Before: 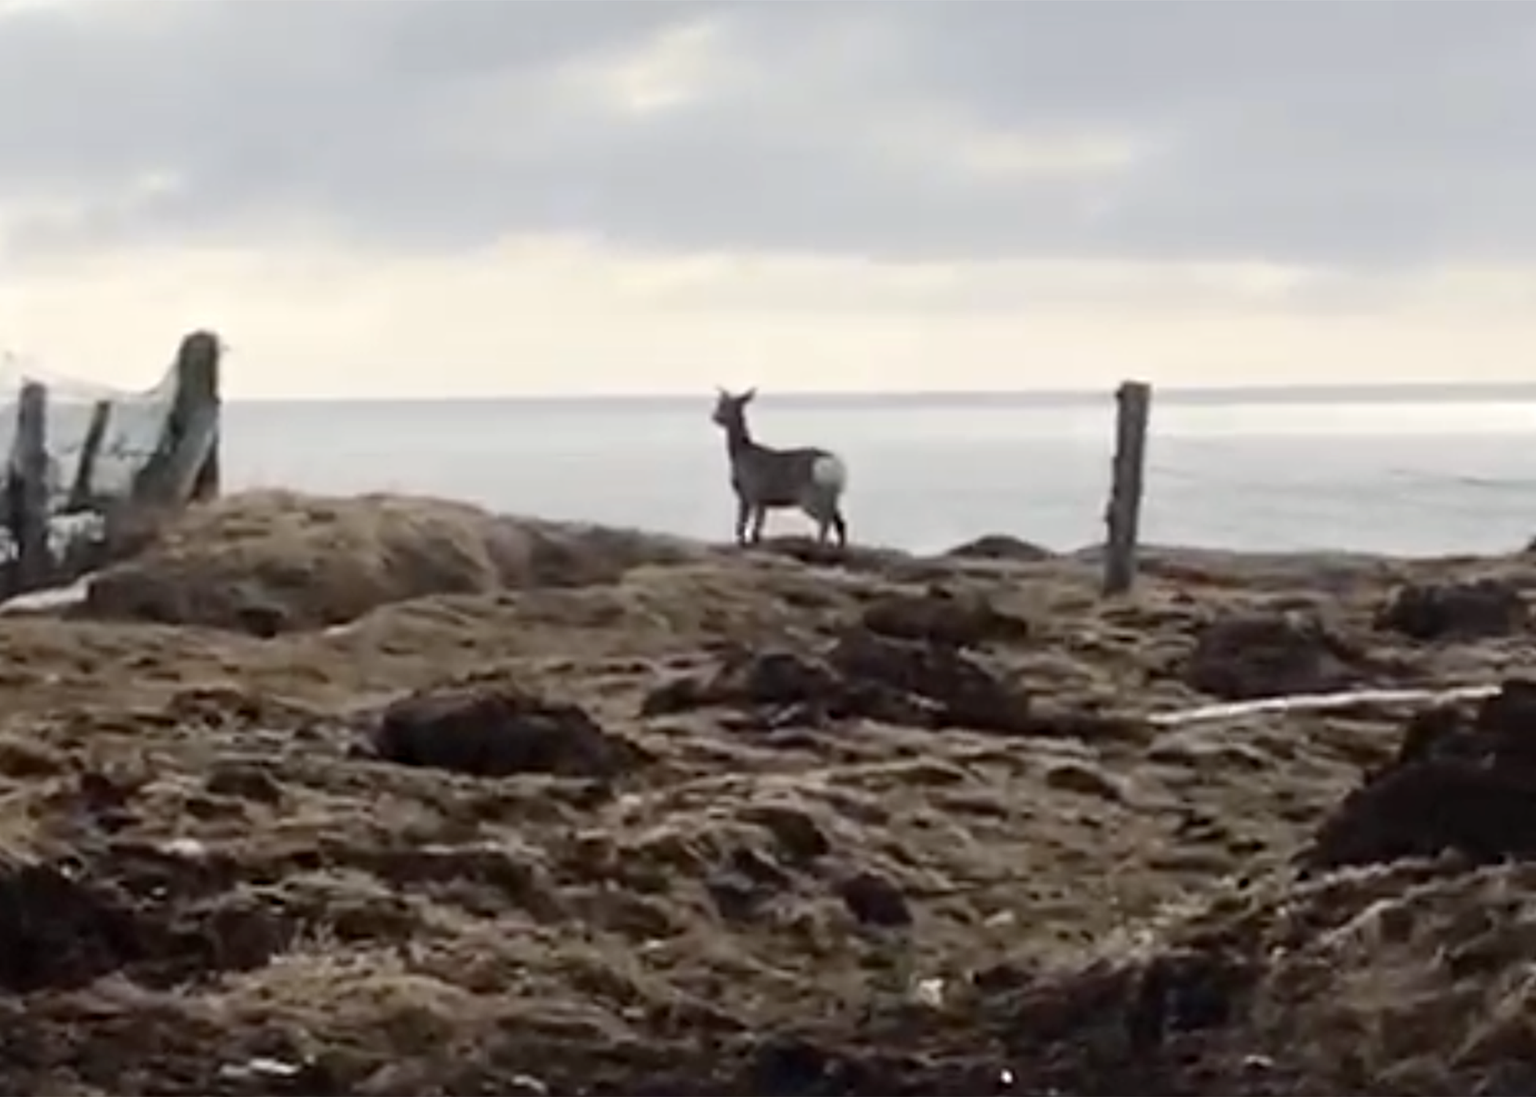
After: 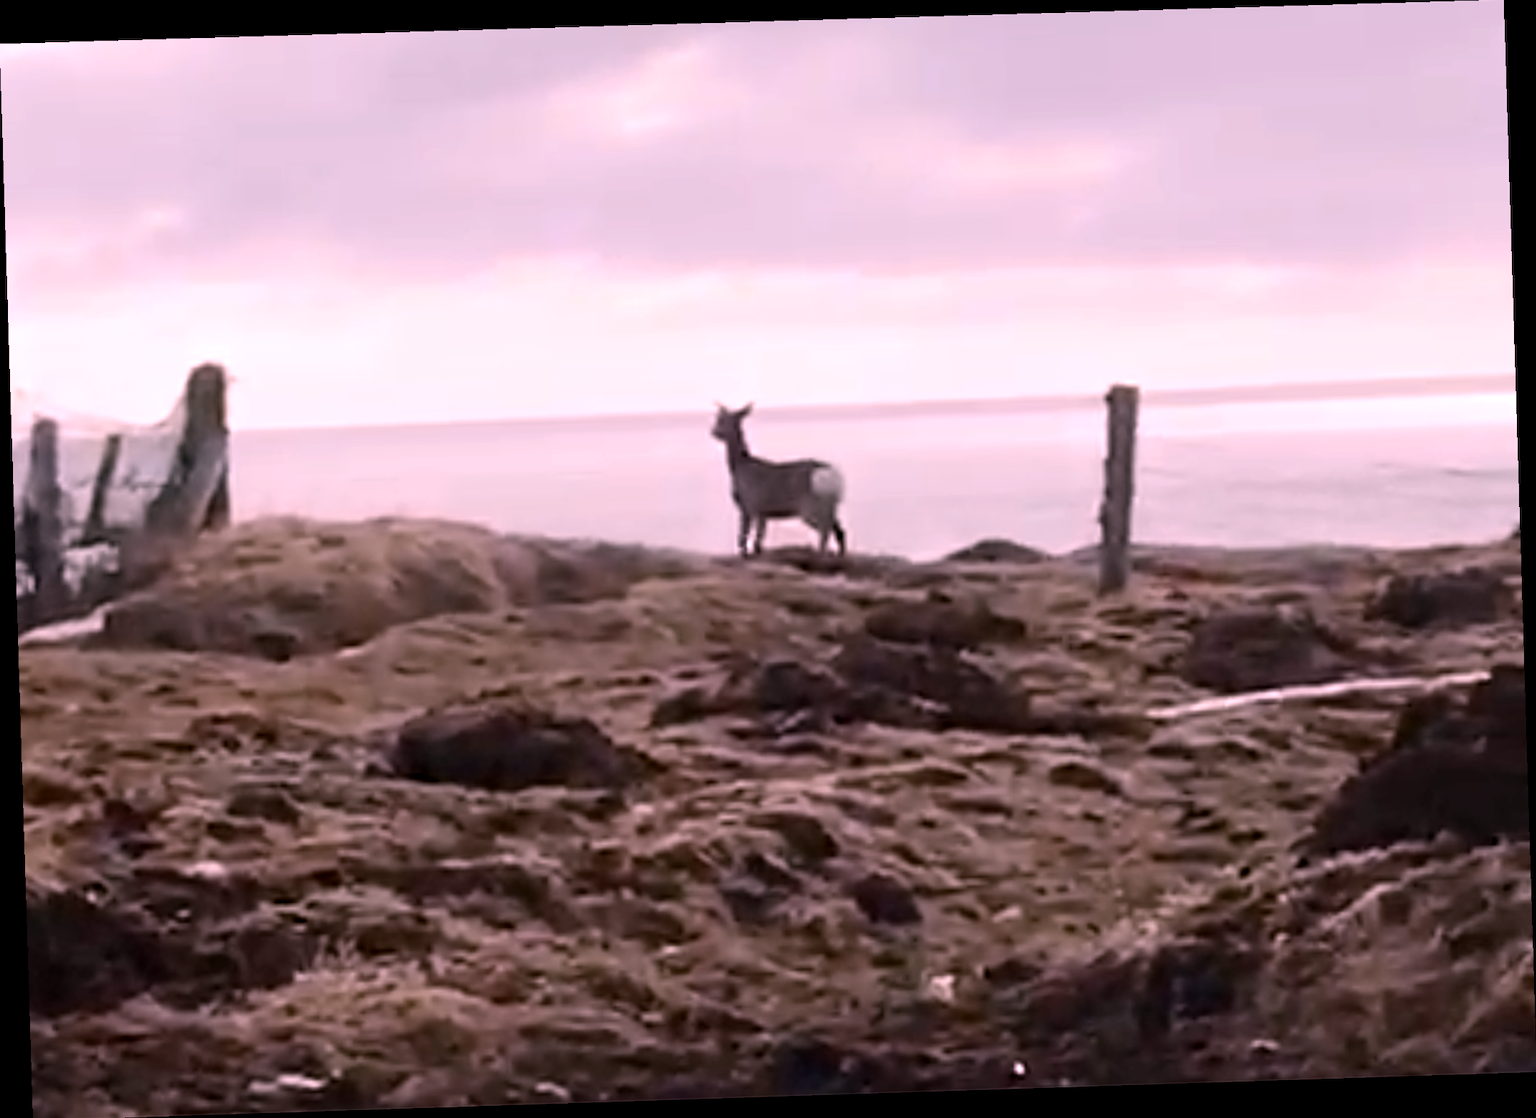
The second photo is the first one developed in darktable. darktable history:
white balance: red 1.188, blue 1.11
crop: bottom 0.071%
rotate and perspective: rotation -1.77°, lens shift (horizontal) 0.004, automatic cropping off
